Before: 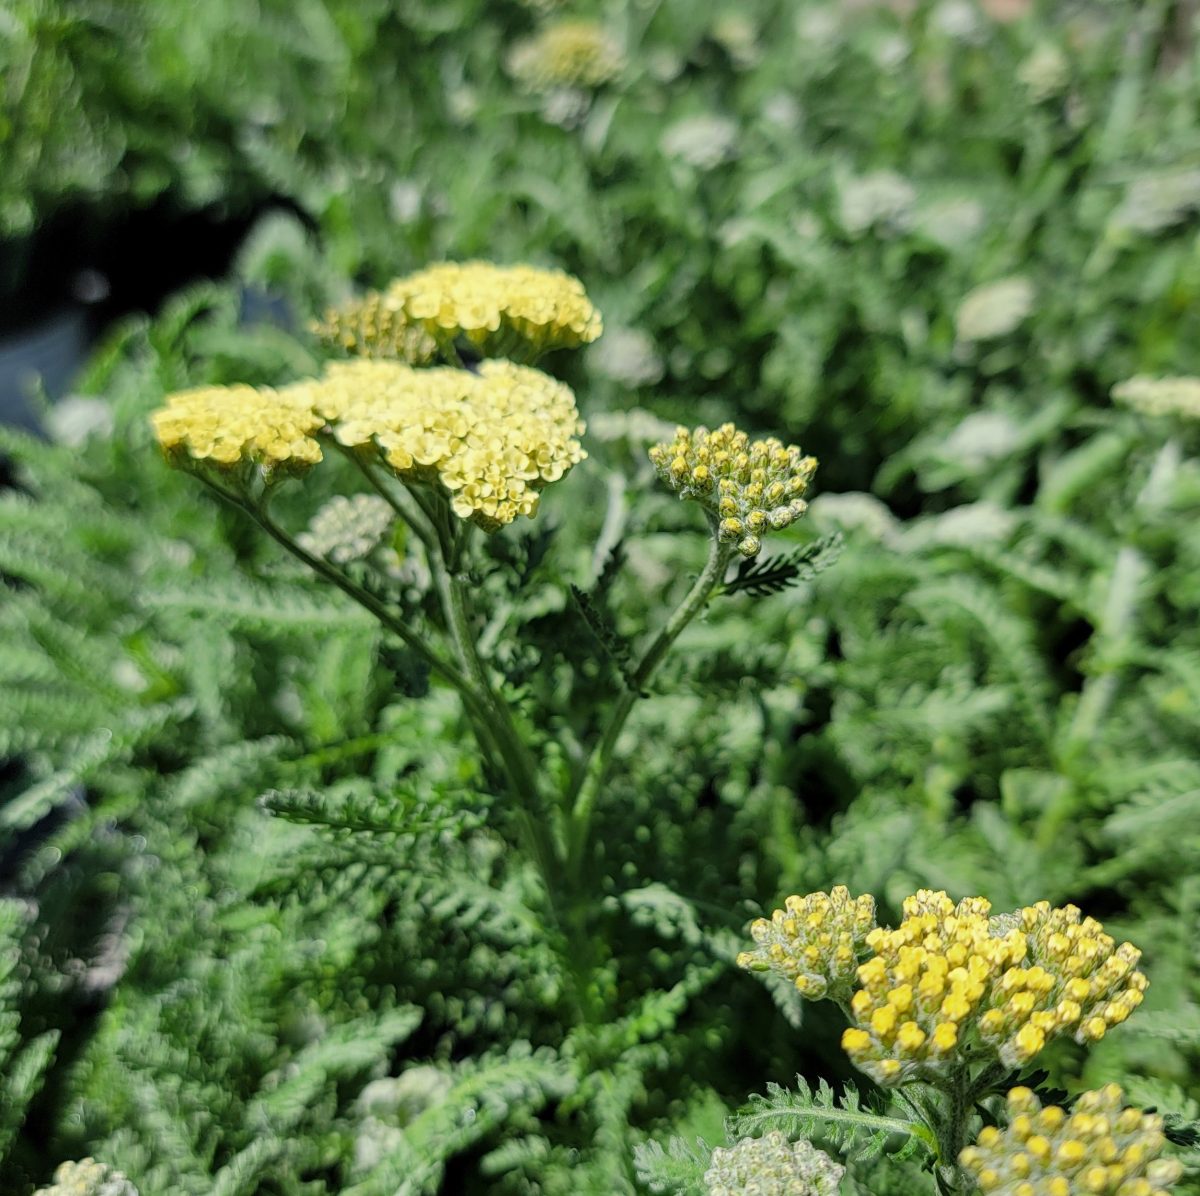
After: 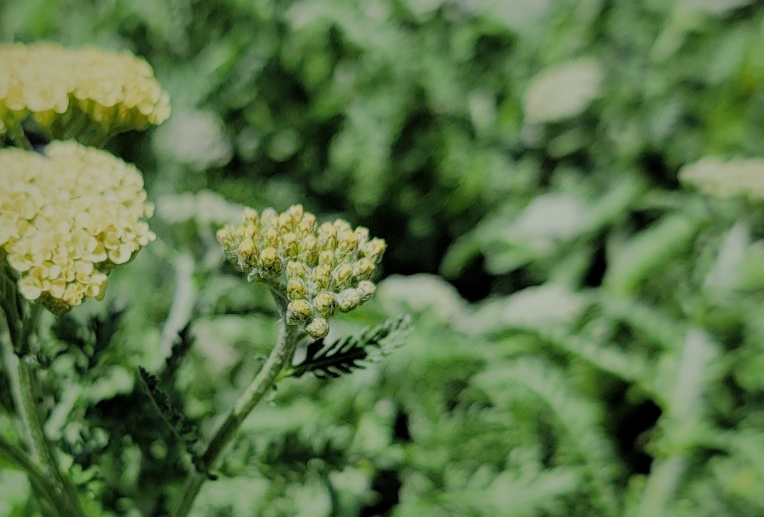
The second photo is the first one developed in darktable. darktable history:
filmic rgb: middle gray luminance 18.42%, black relative exposure -11.25 EV, white relative exposure 3.75 EV, threshold 6 EV, target black luminance 0%, hardness 5.87, latitude 57.4%, contrast 0.963, shadows ↔ highlights balance 49.98%, add noise in highlights 0, preserve chrominance luminance Y, color science v3 (2019), use custom middle-gray values true, iterations of high-quality reconstruction 0, contrast in highlights soft, enable highlight reconstruction true
crop: left 36.005%, top 18.293%, right 0.31%, bottom 38.444%
shadows and highlights: shadows 25, highlights -70
